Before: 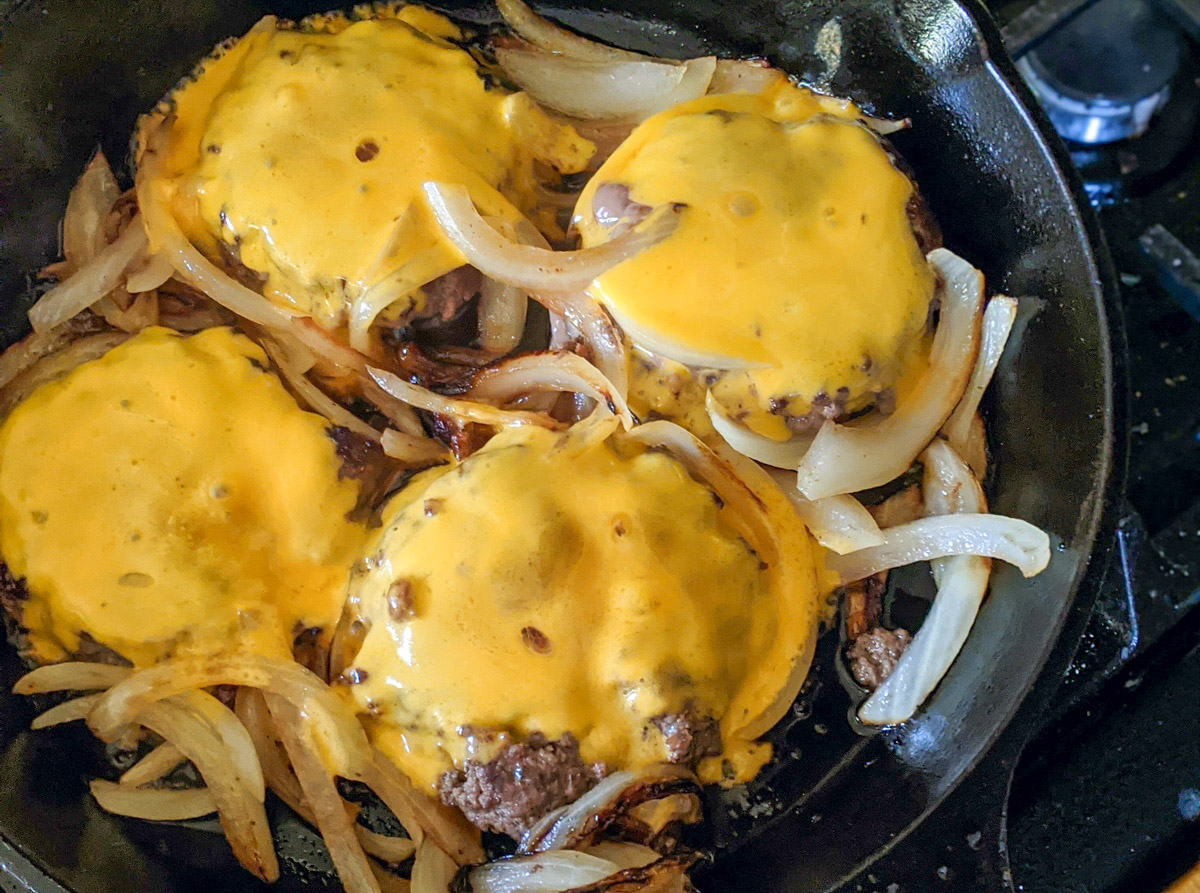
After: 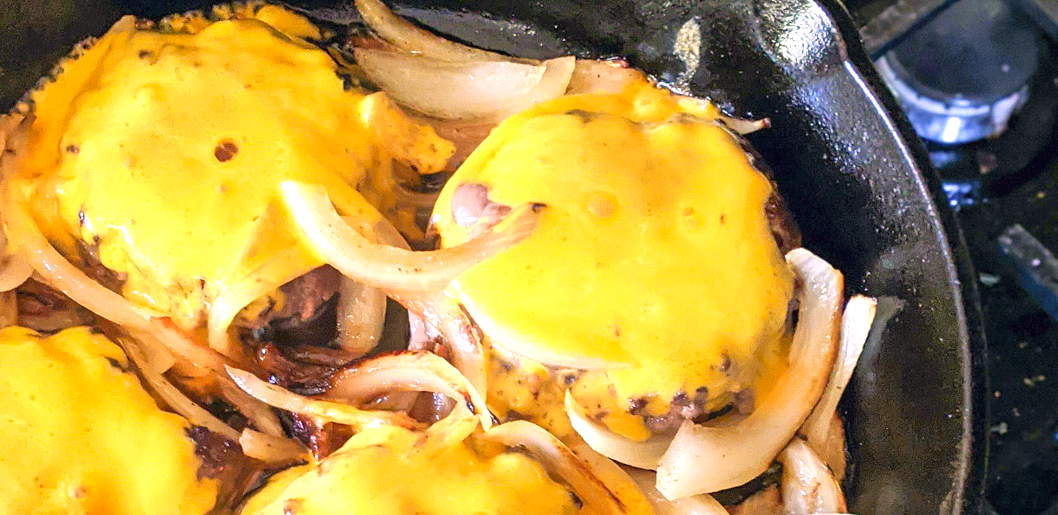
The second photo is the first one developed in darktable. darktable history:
exposure: black level correction -0.001, exposure 0.905 EV, compensate highlight preservation false
crop and rotate: left 11.755%, bottom 42.249%
color correction: highlights a* 13.01, highlights b* 5.47
